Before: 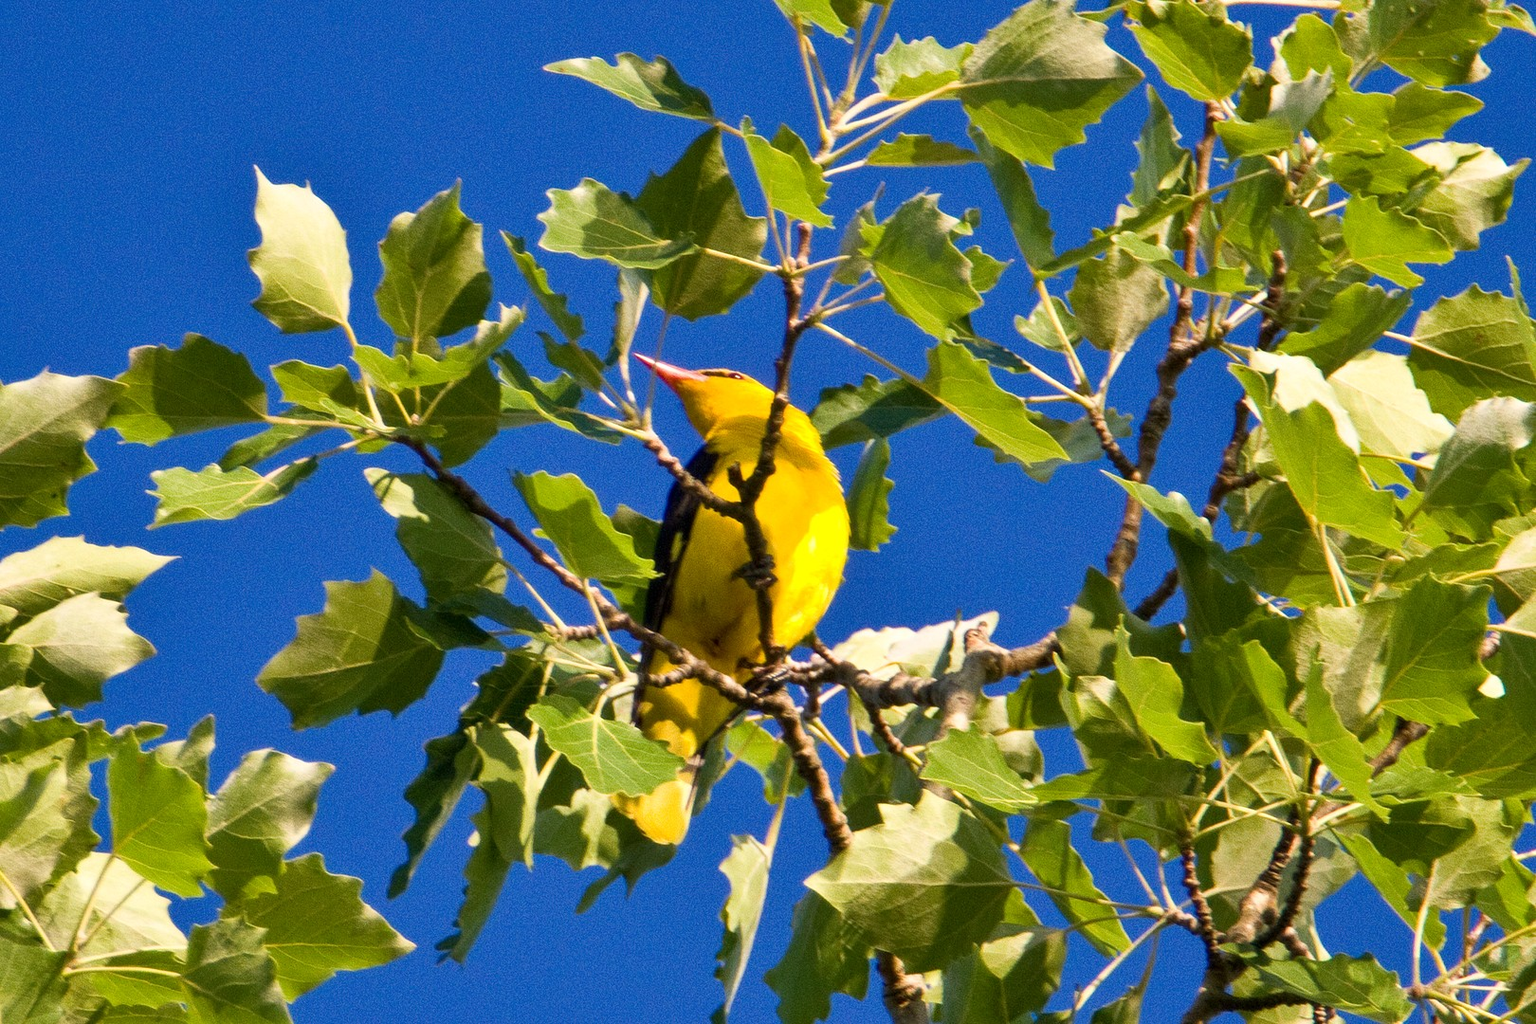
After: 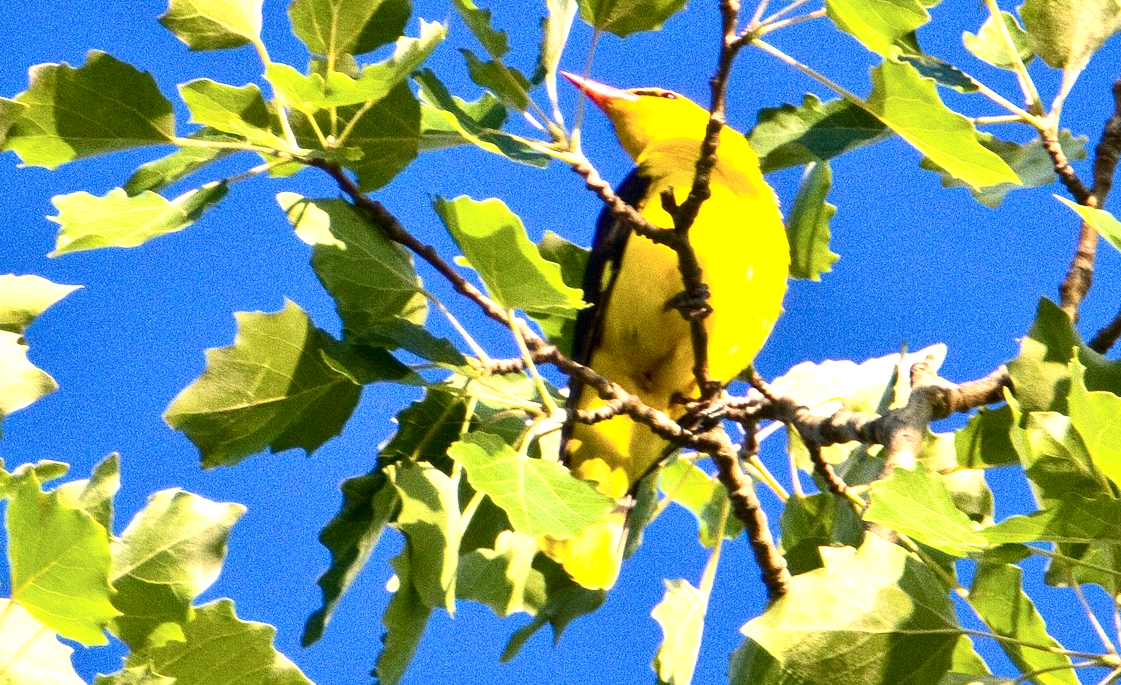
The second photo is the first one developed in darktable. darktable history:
exposure: black level correction 0, exposure 1.01 EV, compensate highlight preservation false
crop: left 6.609%, top 27.925%, right 24.193%, bottom 8.574%
contrast brightness saturation: contrast 0.224
